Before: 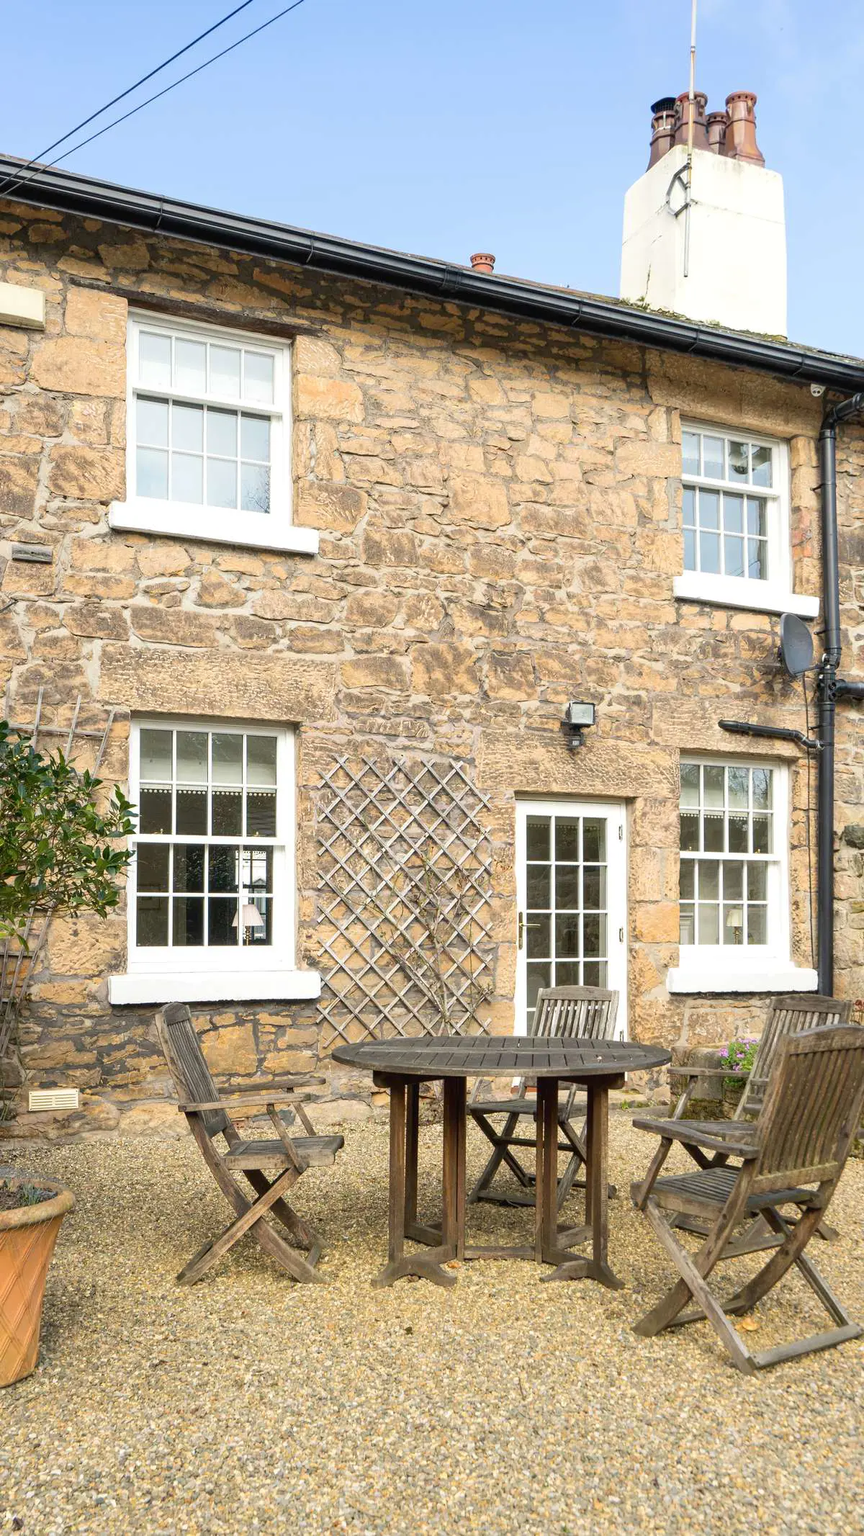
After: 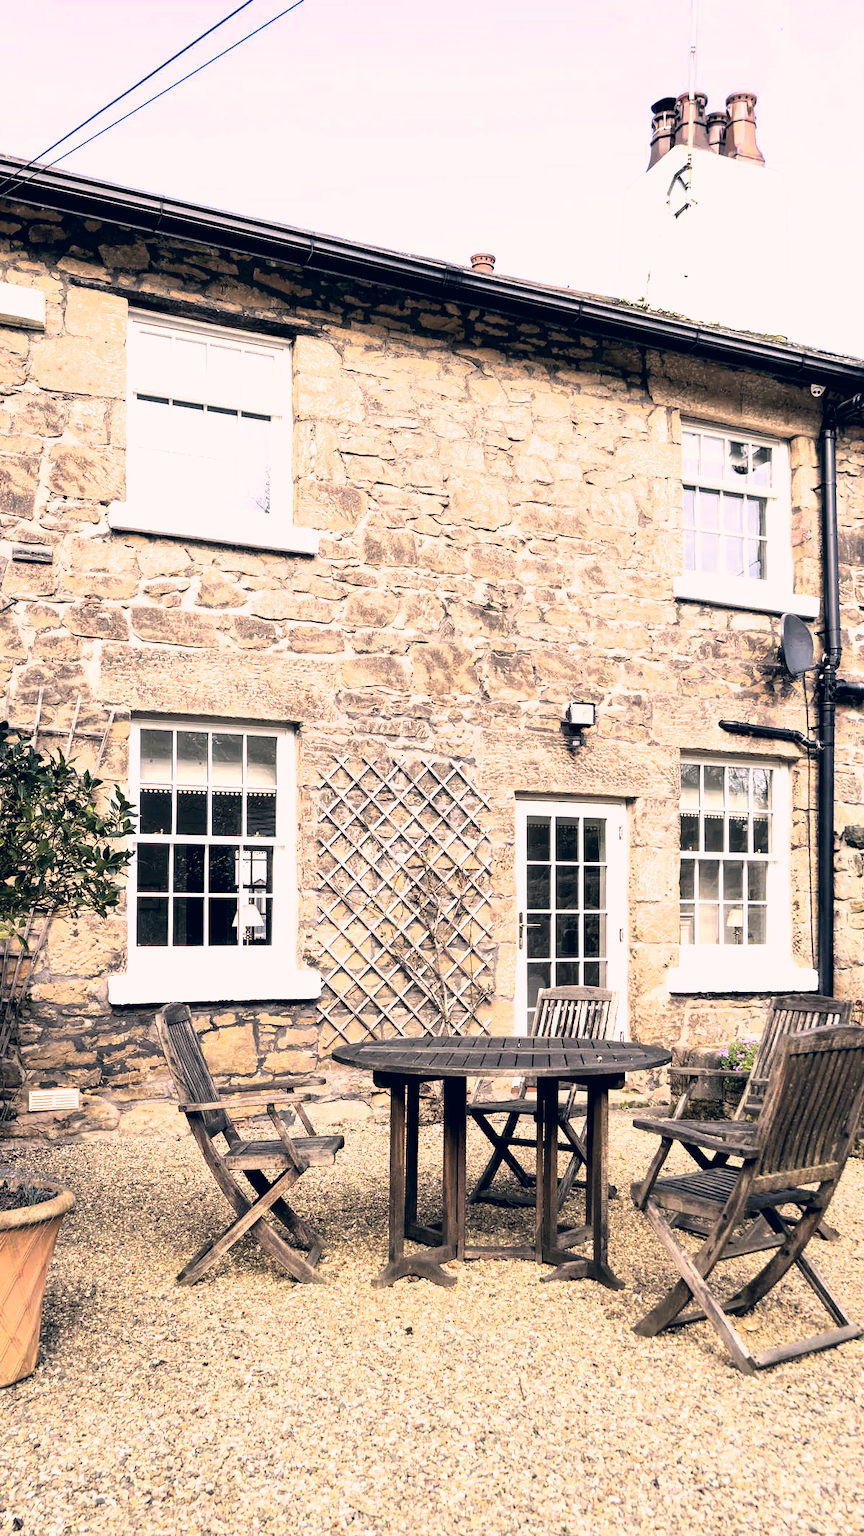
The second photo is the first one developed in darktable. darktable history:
color correction: highlights a* 14.46, highlights b* 5.85, shadows a* -5.53, shadows b* -15.24, saturation 0.85
filmic rgb: black relative exposure -8.2 EV, white relative exposure 2.2 EV, threshold 3 EV, hardness 7.11, latitude 85.74%, contrast 1.696, highlights saturation mix -4%, shadows ↔ highlights balance -2.69%, color science v5 (2021), contrast in shadows safe, contrast in highlights safe, enable highlight reconstruction true
